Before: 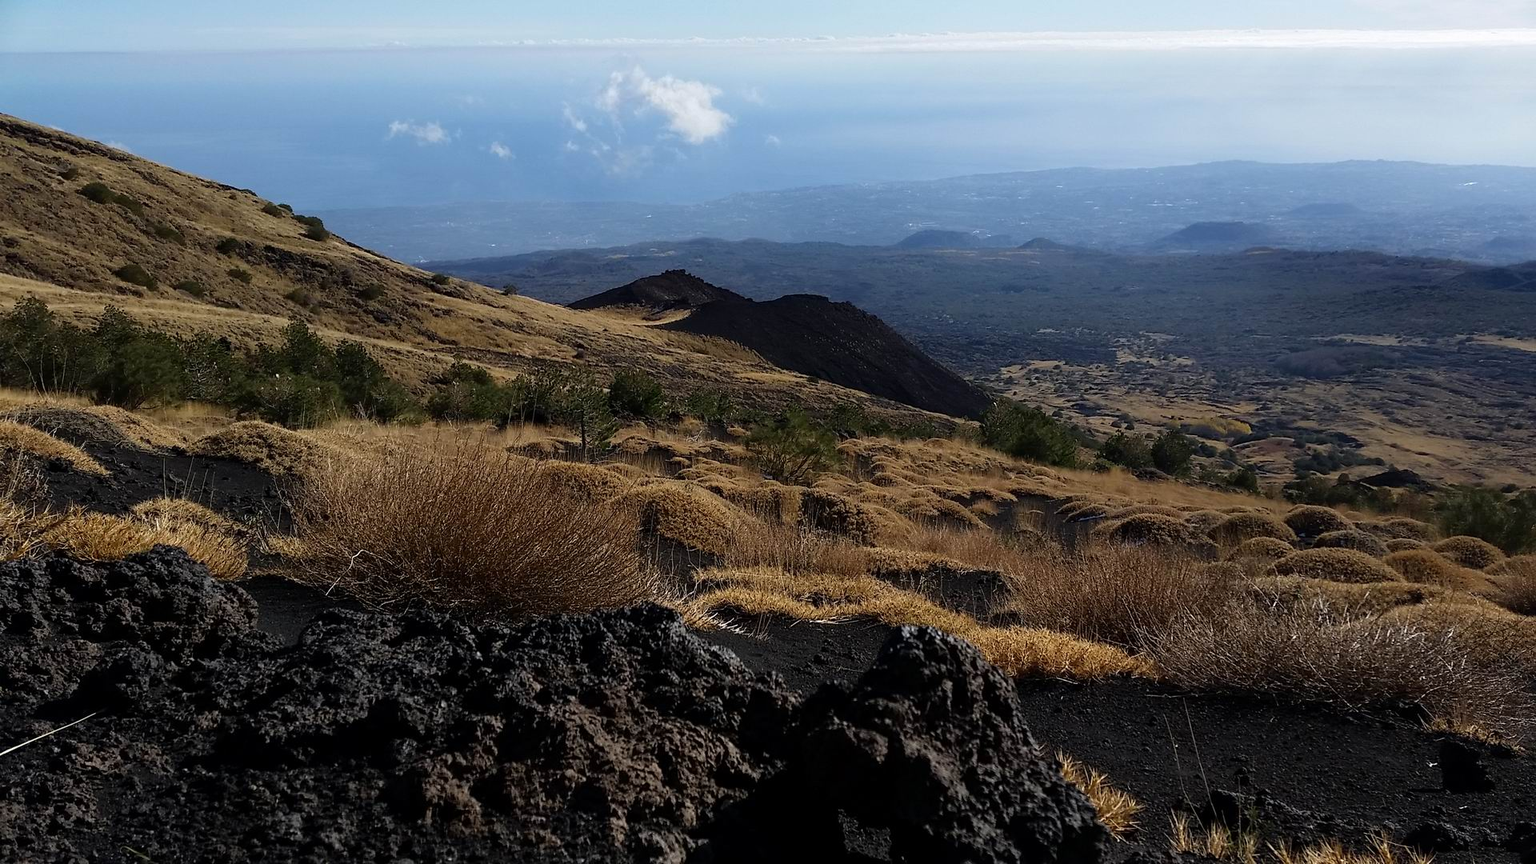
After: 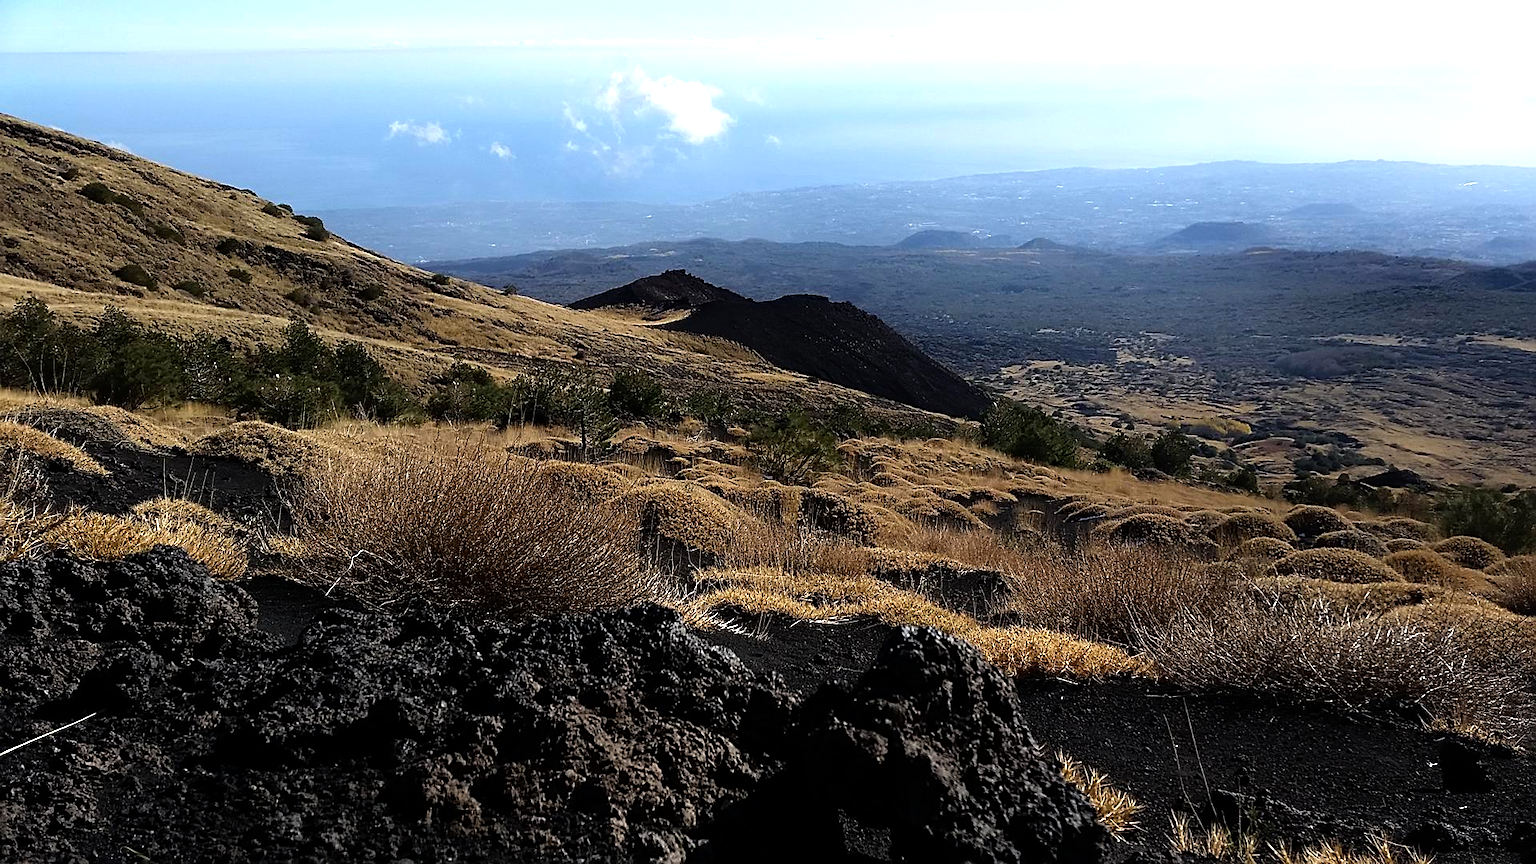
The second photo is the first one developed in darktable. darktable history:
sharpen: on, module defaults
tone equalizer: -8 EV -0.739 EV, -7 EV -0.679 EV, -6 EV -0.605 EV, -5 EV -0.395 EV, -3 EV 0.381 EV, -2 EV 0.6 EV, -1 EV 0.693 EV, +0 EV 0.776 EV
